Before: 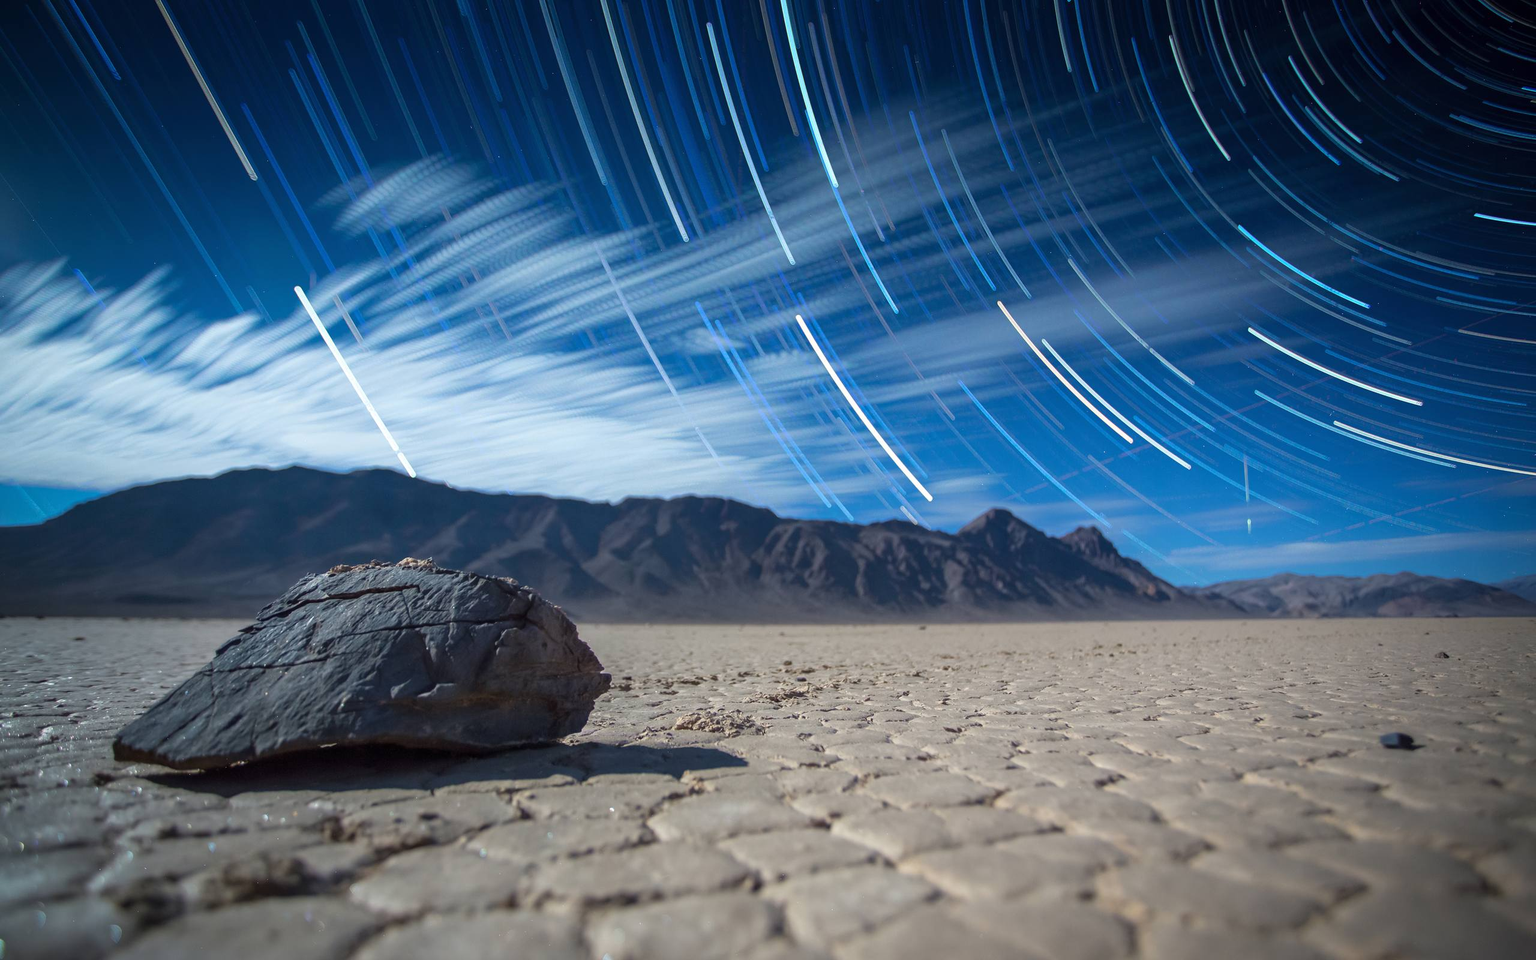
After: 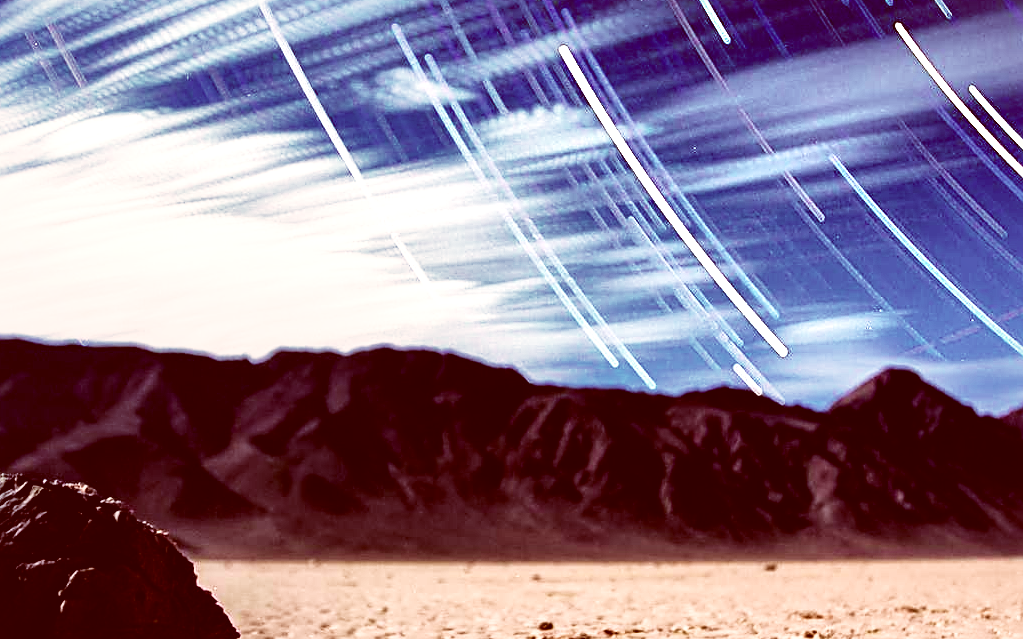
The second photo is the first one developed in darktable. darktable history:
crop: left 30%, top 30%, right 30%, bottom 30%
tone curve: curves: ch0 [(0, 0) (0.003, 0.003) (0.011, 0.006) (0.025, 0.012) (0.044, 0.02) (0.069, 0.023) (0.1, 0.029) (0.136, 0.037) (0.177, 0.058) (0.224, 0.084) (0.277, 0.137) (0.335, 0.209) (0.399, 0.336) (0.468, 0.478) (0.543, 0.63) (0.623, 0.789) (0.709, 0.903) (0.801, 0.967) (0.898, 0.987) (1, 1)], preserve colors none
color balance: contrast 10%
sharpen: on, module defaults
color correction: highlights a* 9.03, highlights b* 8.71, shadows a* 40, shadows b* 40, saturation 0.8
local contrast: mode bilateral grid, contrast 70, coarseness 75, detail 180%, midtone range 0.2
